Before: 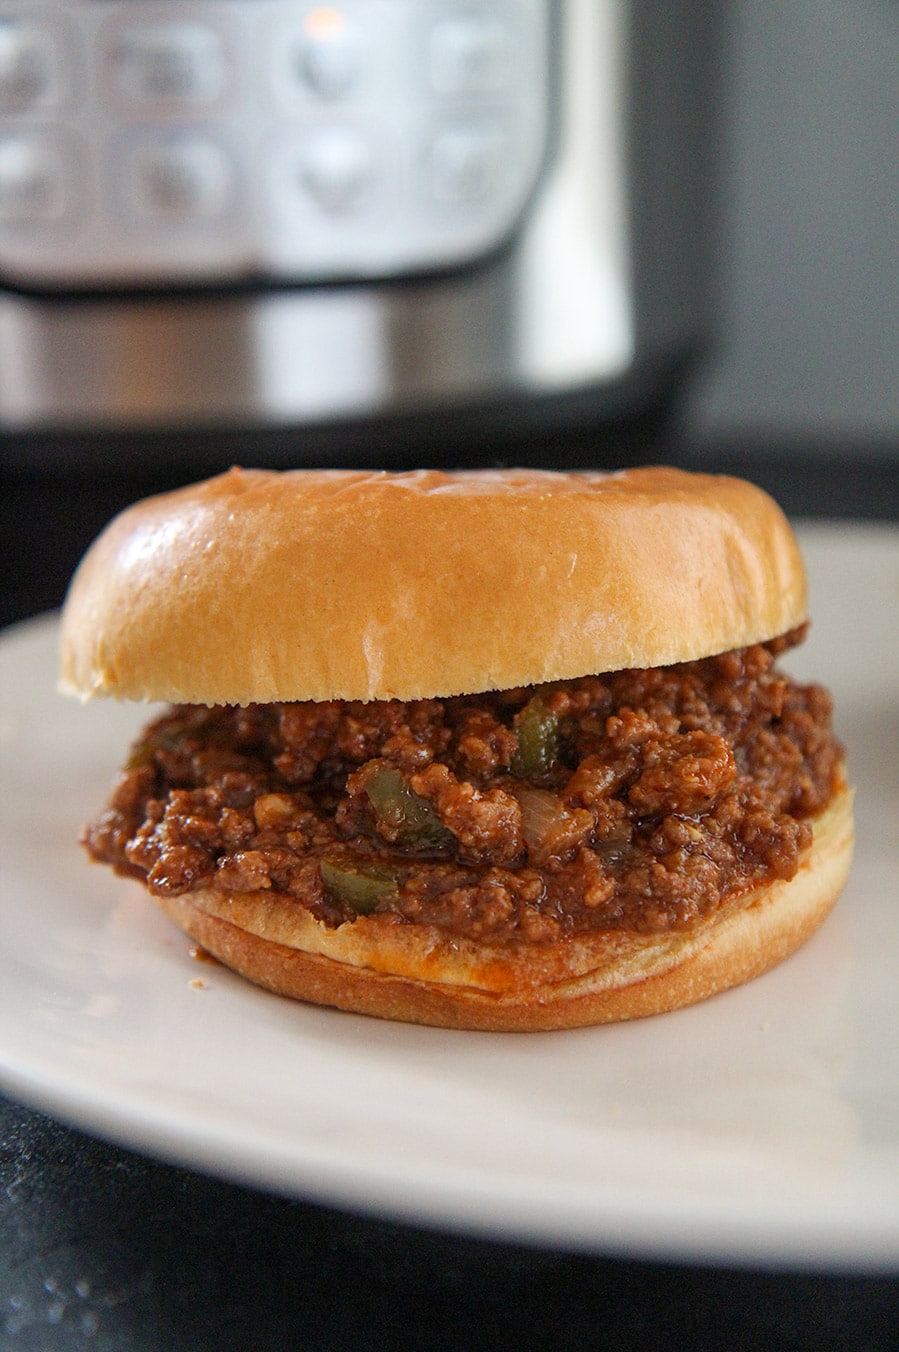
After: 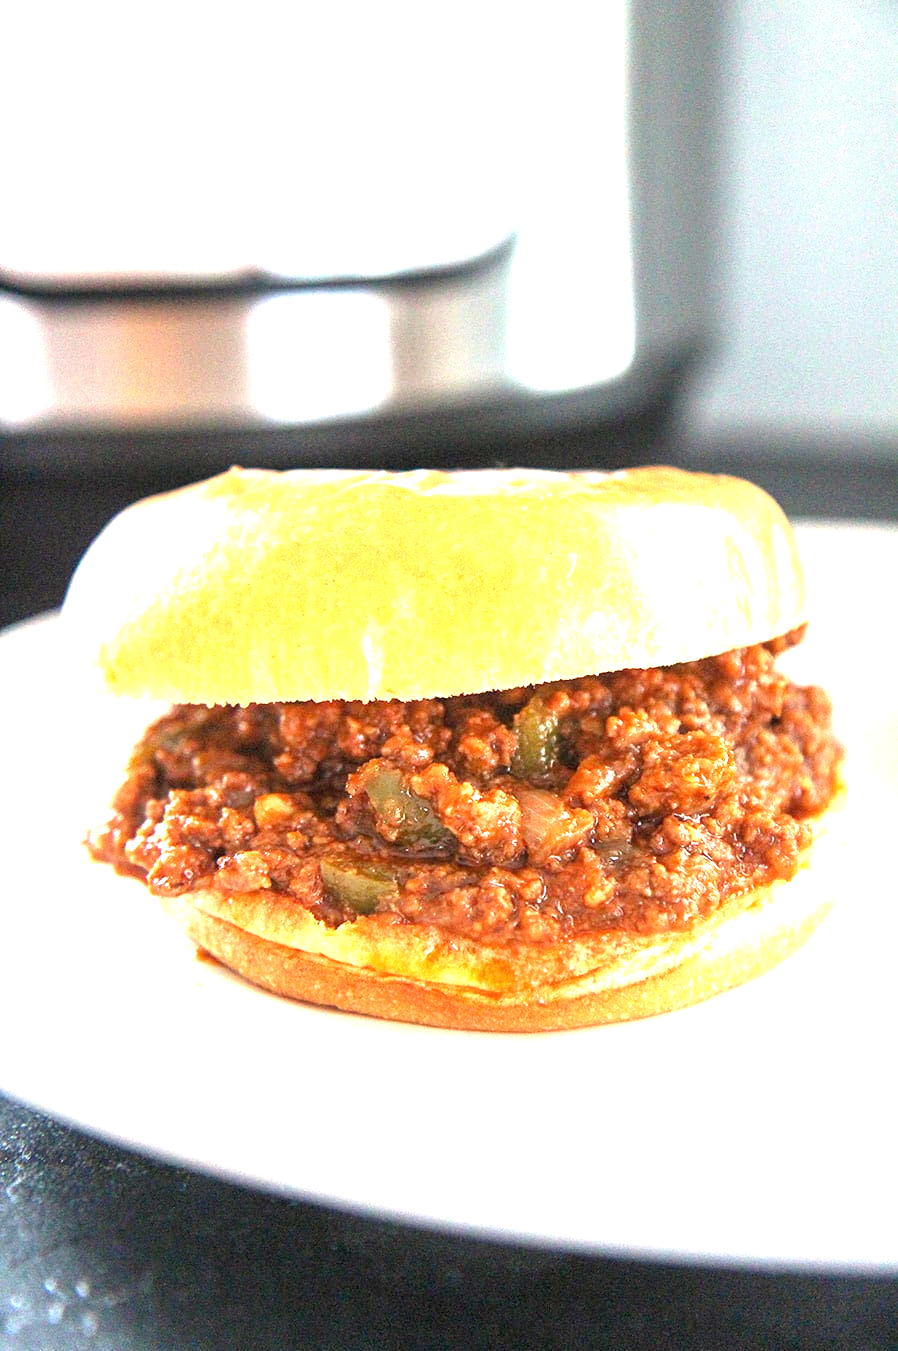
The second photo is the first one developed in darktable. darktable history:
exposure: black level correction 0, exposure 2.379 EV, compensate highlight preservation false
